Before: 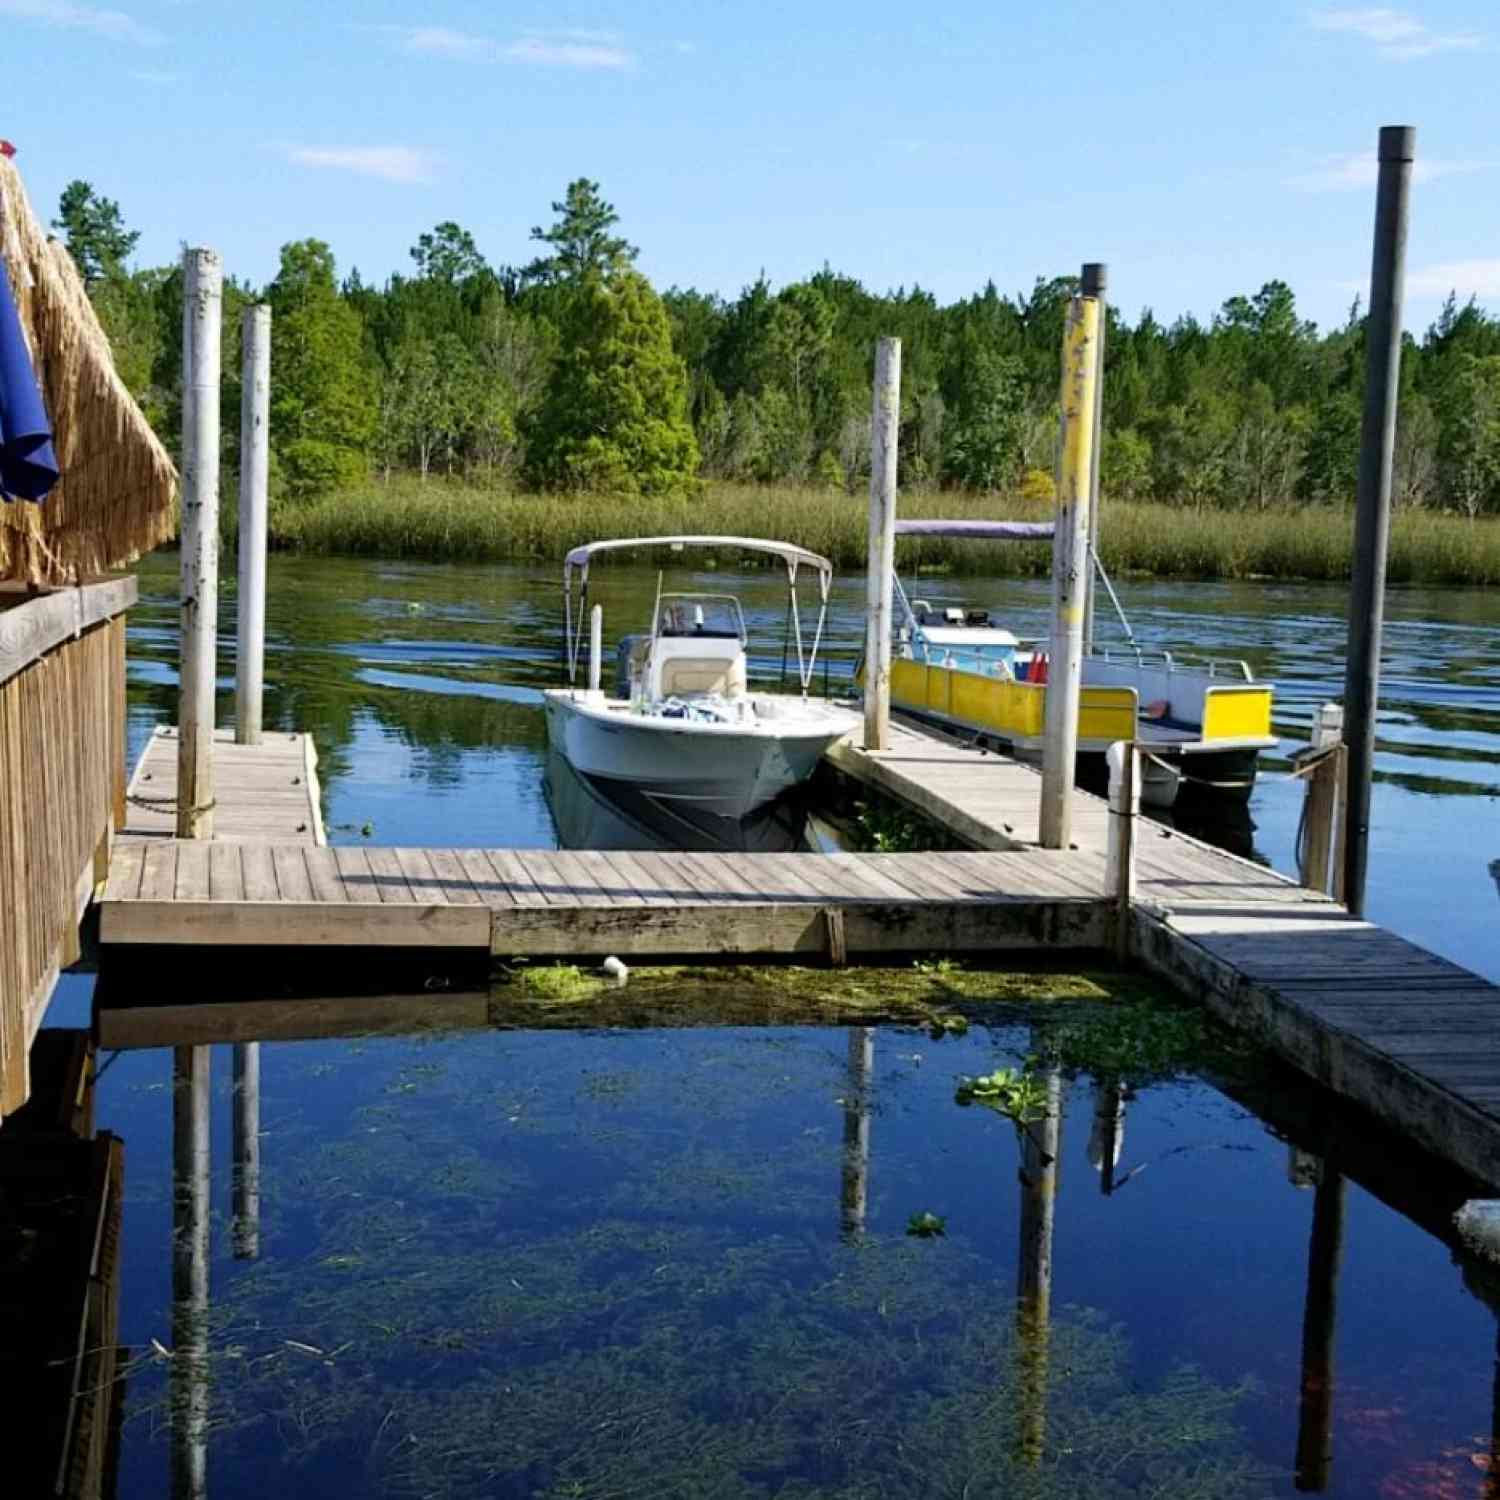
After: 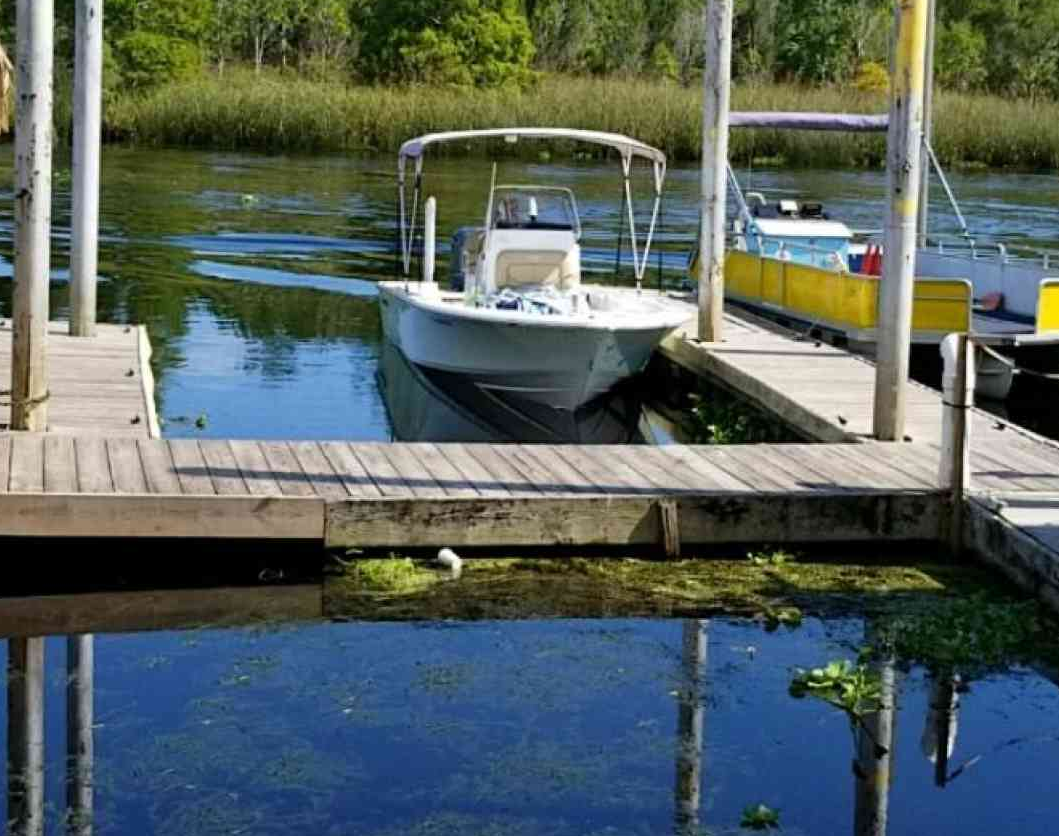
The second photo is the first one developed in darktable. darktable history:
crop: left 11.081%, top 27.262%, right 18.267%, bottom 16.964%
